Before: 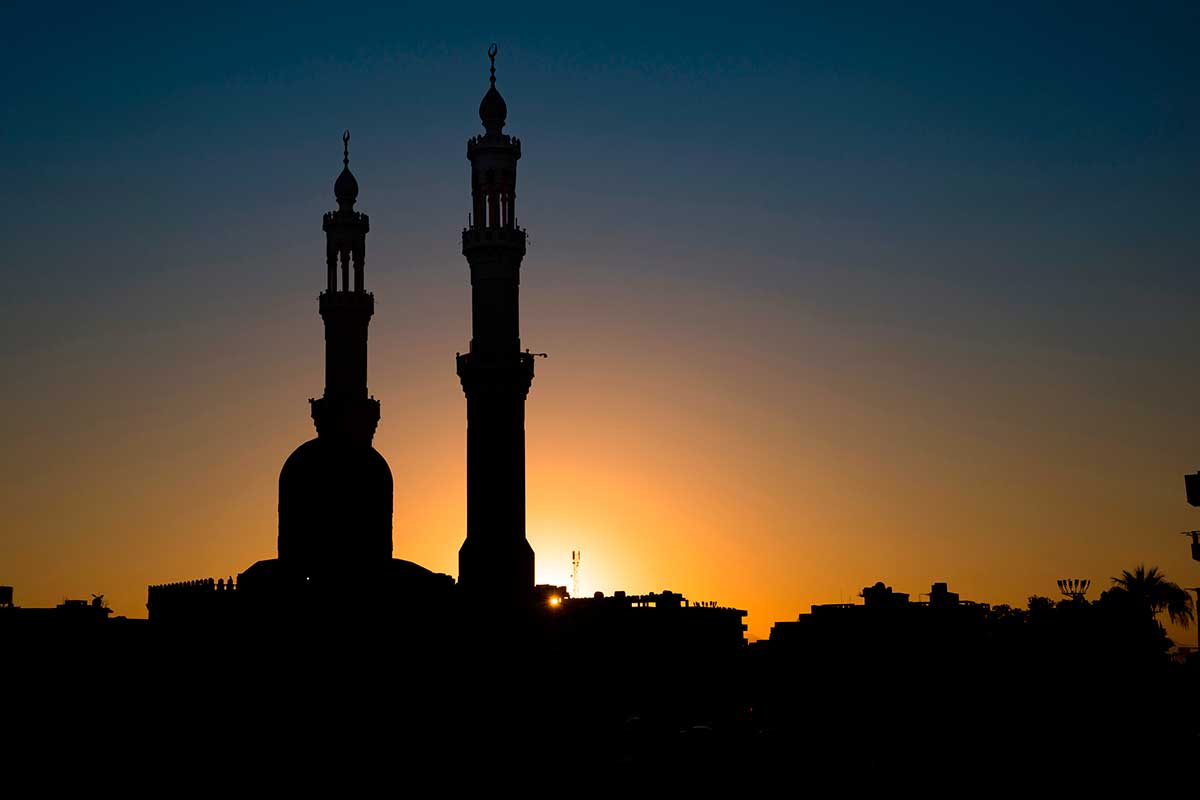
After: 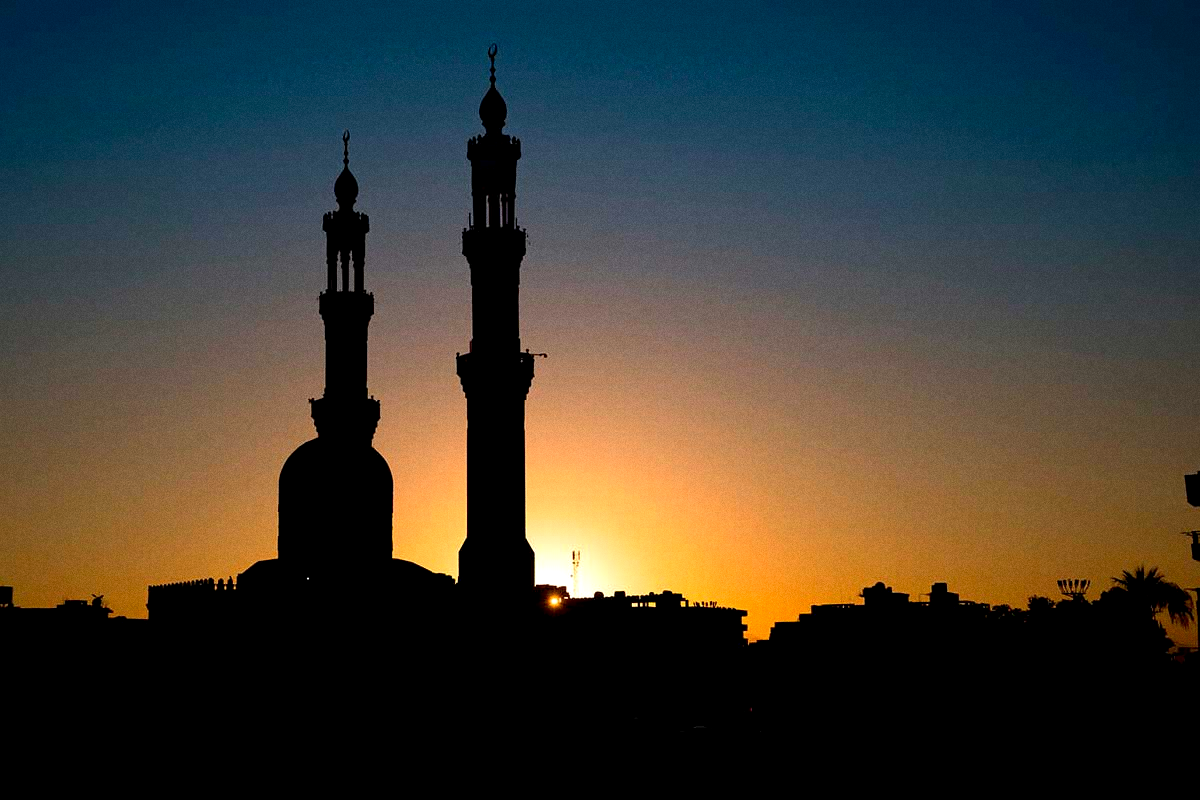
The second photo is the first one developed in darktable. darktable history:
grain: coarseness 0.09 ISO
exposure: black level correction 0.005, exposure 0.286 EV, compensate highlight preservation false
